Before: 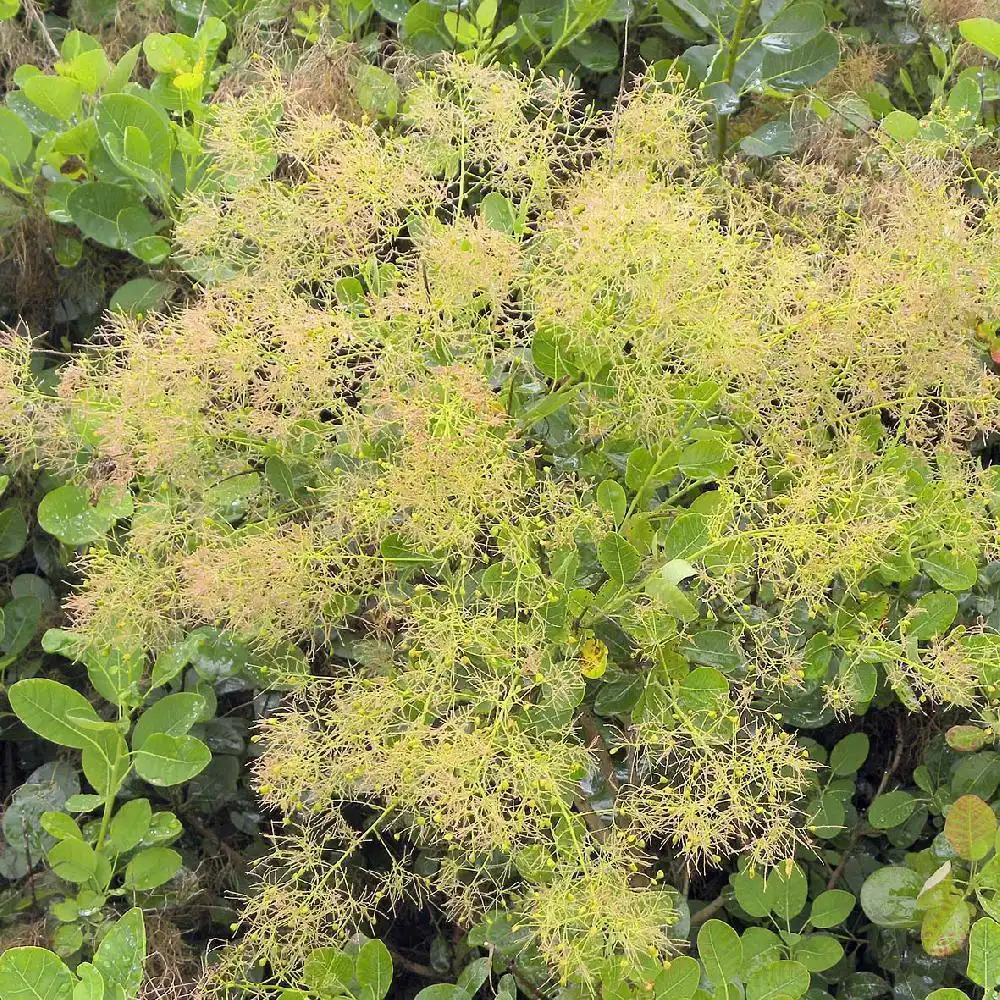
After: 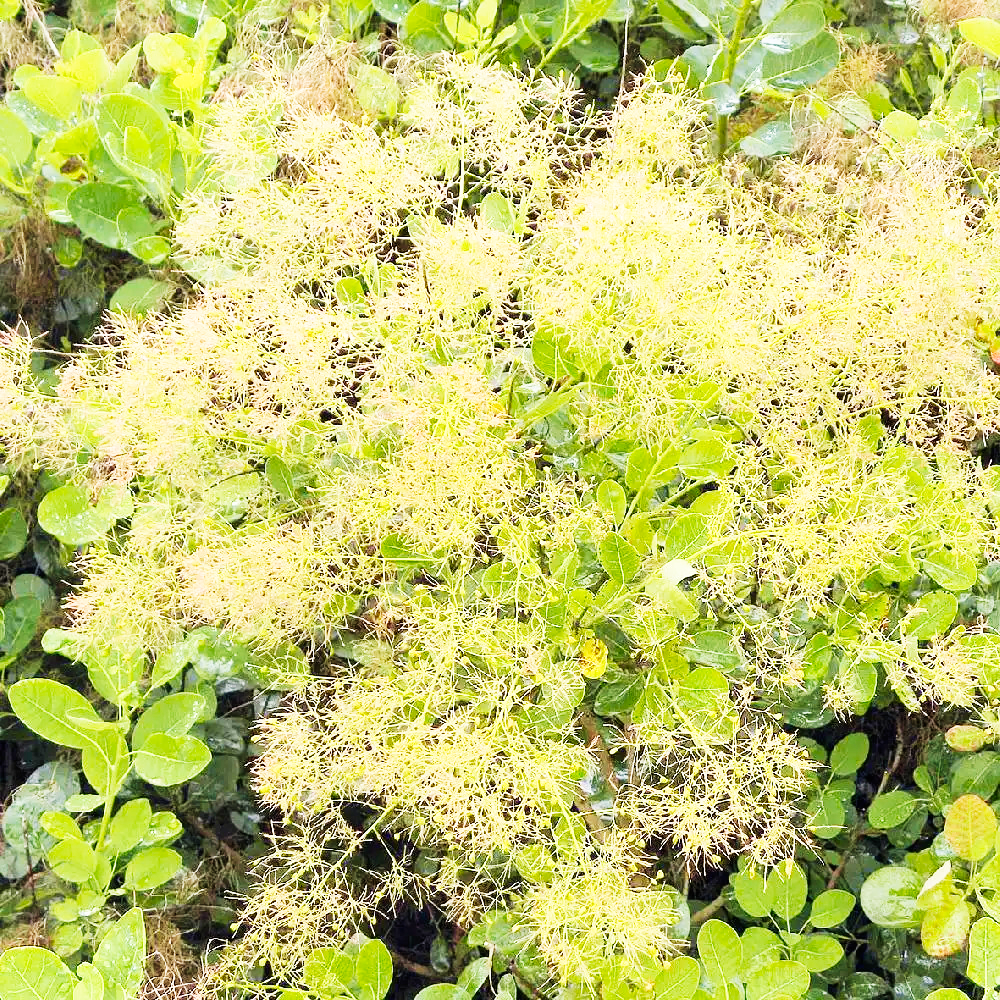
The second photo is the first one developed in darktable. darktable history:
base curve: curves: ch0 [(0, 0) (0.007, 0.004) (0.027, 0.03) (0.046, 0.07) (0.207, 0.54) (0.442, 0.872) (0.673, 0.972) (1, 1)], preserve colors none
color balance rgb: perceptual saturation grading › global saturation 0.44%, perceptual saturation grading › mid-tones 11.641%, contrast -9.812%
velvia: on, module defaults
